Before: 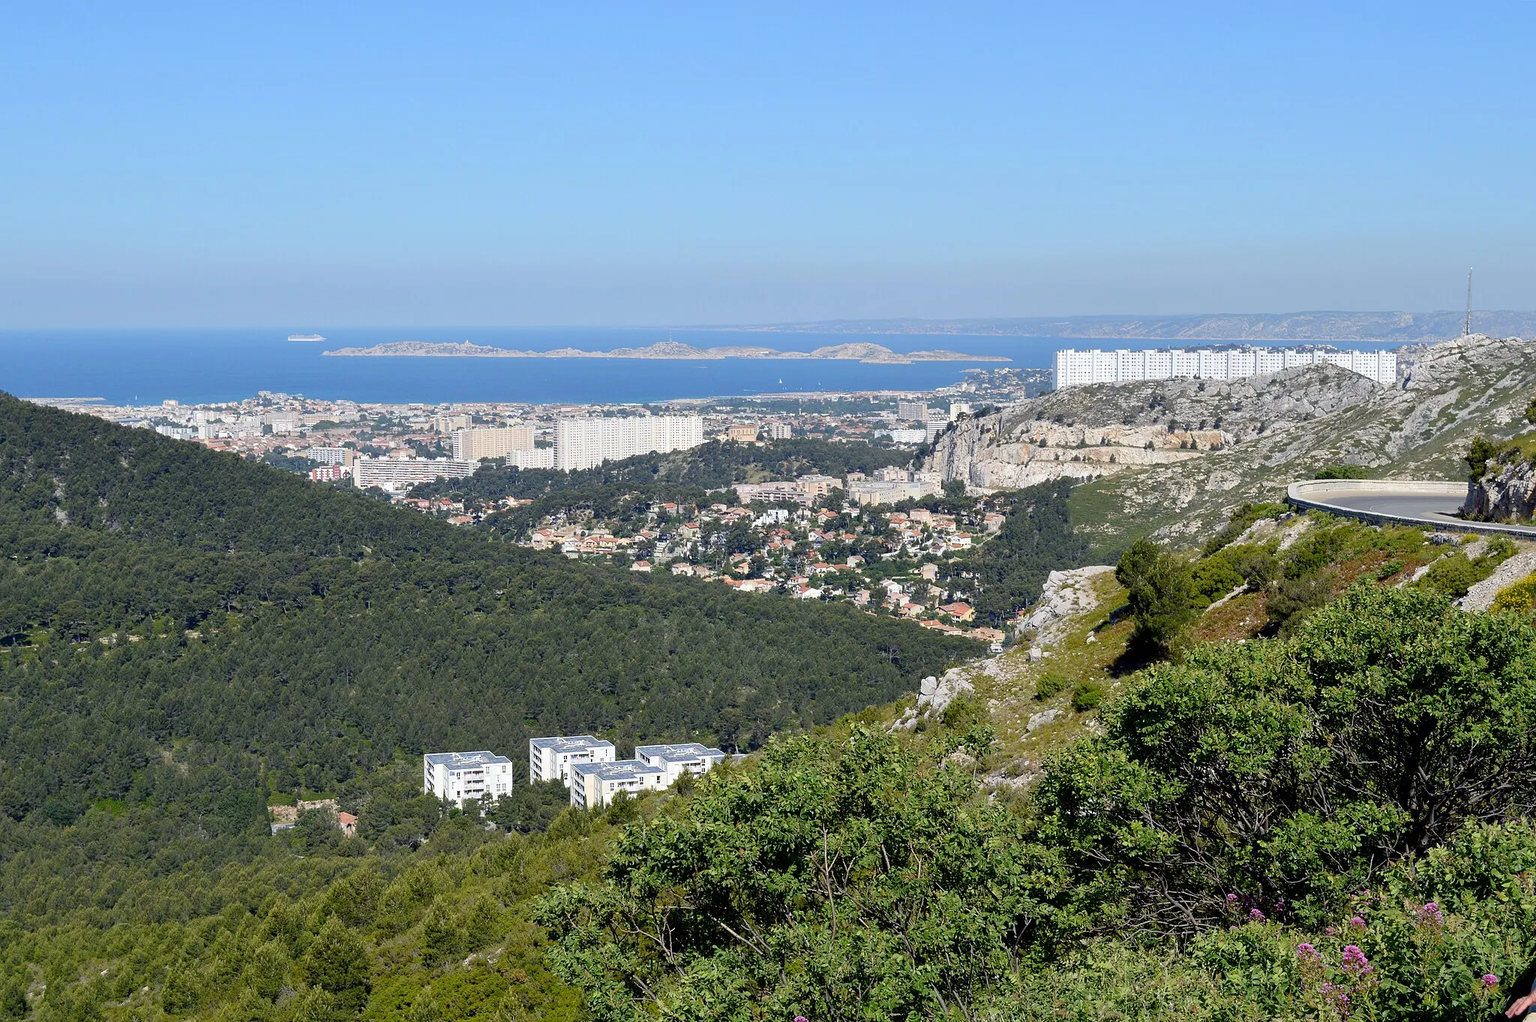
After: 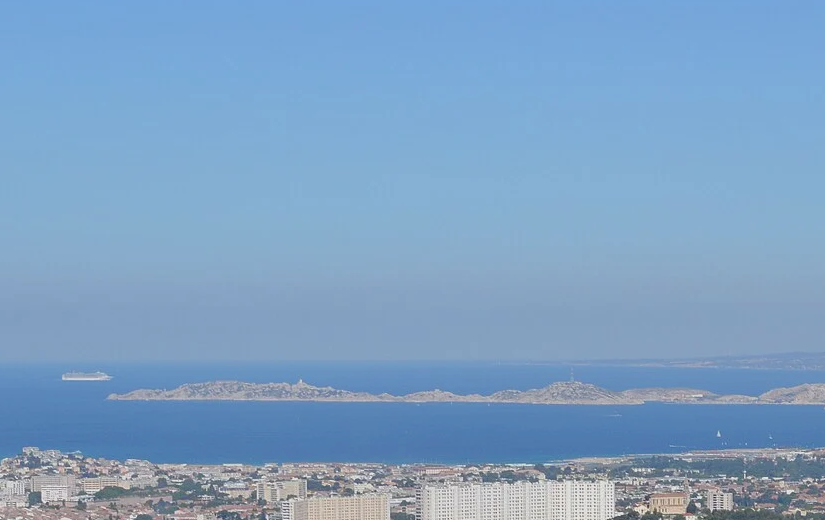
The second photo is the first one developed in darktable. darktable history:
crop: left 15.735%, top 5.439%, right 43.953%, bottom 56.368%
tone equalizer: -8 EV 0.271 EV, -7 EV 0.403 EV, -6 EV 0.444 EV, -5 EV 0.253 EV, -3 EV -0.271 EV, -2 EV -0.421 EV, -1 EV -0.391 EV, +0 EV -0.252 EV, edges refinement/feathering 500, mask exposure compensation -1.57 EV, preserve details no
